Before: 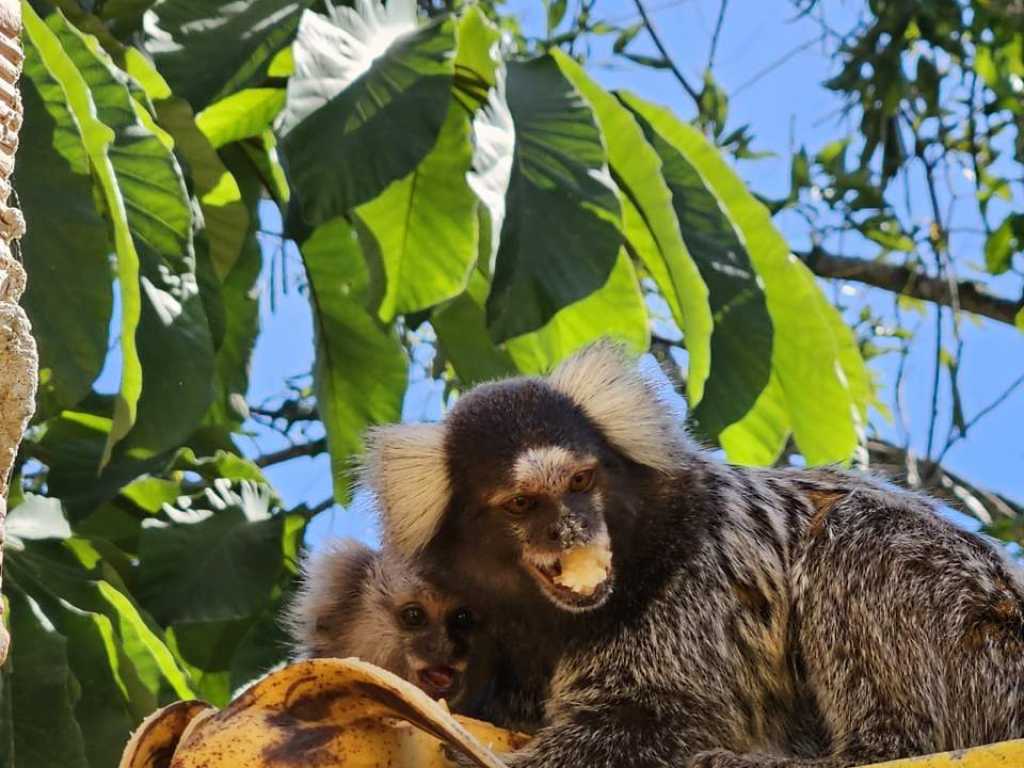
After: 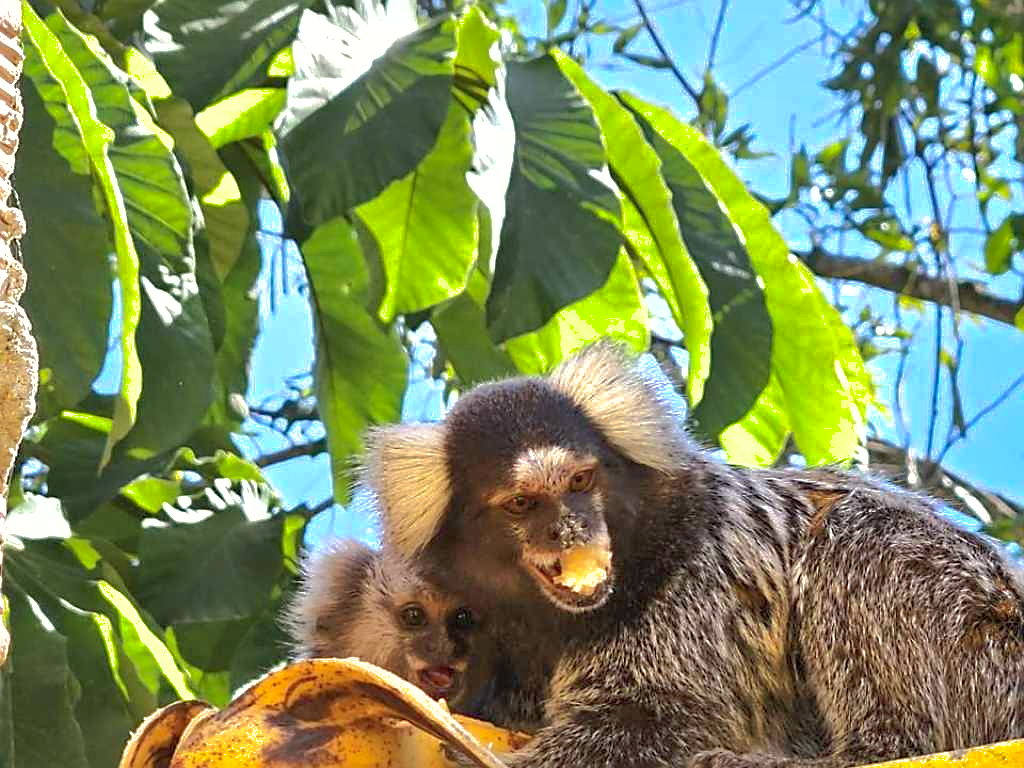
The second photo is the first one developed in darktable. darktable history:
shadows and highlights: highlights -59.79
exposure: black level correction 0, exposure 0.897 EV, compensate exposure bias true, compensate highlight preservation false
sharpen: on, module defaults
